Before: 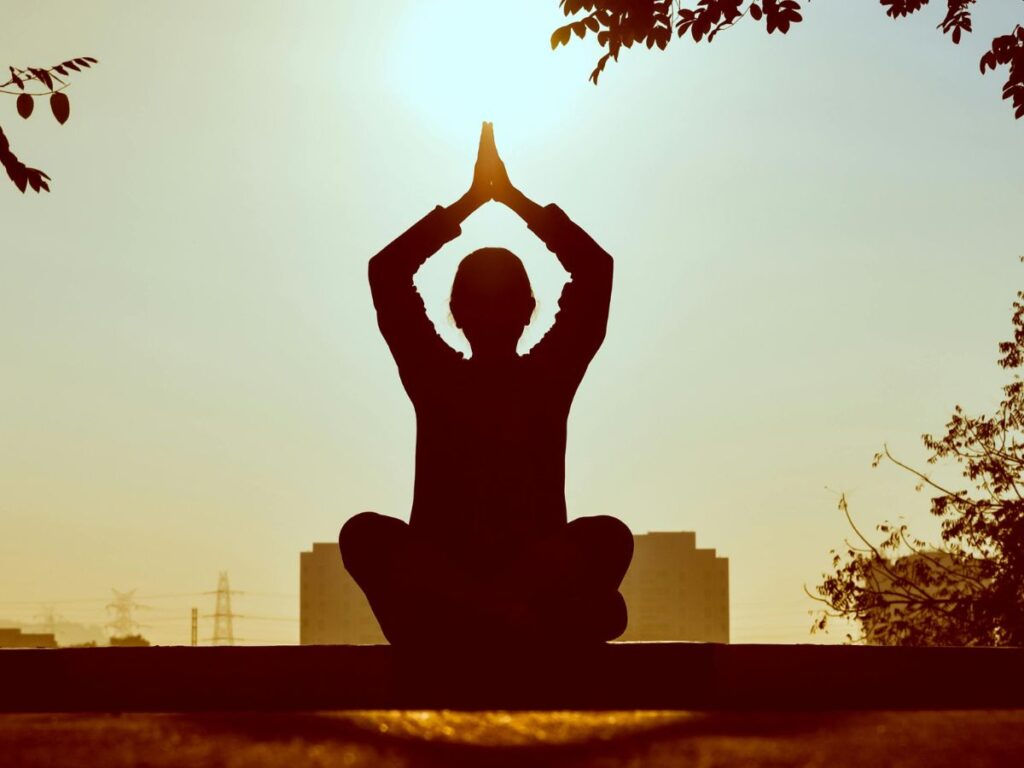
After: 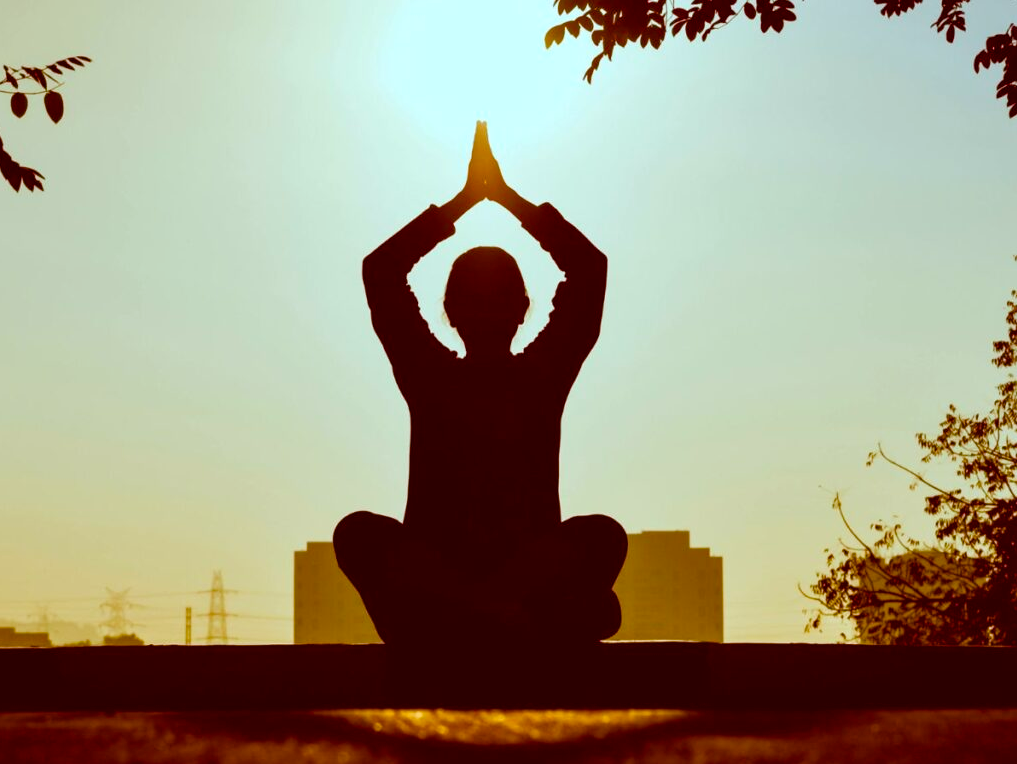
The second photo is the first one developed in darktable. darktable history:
color balance rgb: perceptual saturation grading › global saturation 35%, perceptual saturation grading › highlights -30%, perceptual saturation grading › shadows 35%, perceptual brilliance grading › global brilliance 3%, perceptual brilliance grading › highlights -3%, perceptual brilliance grading › shadows 3%
color correction: highlights a* -4.98, highlights b* -3.76, shadows a* 3.83, shadows b* 4.08
crop and rotate: left 0.614%, top 0.179%, bottom 0.309%
